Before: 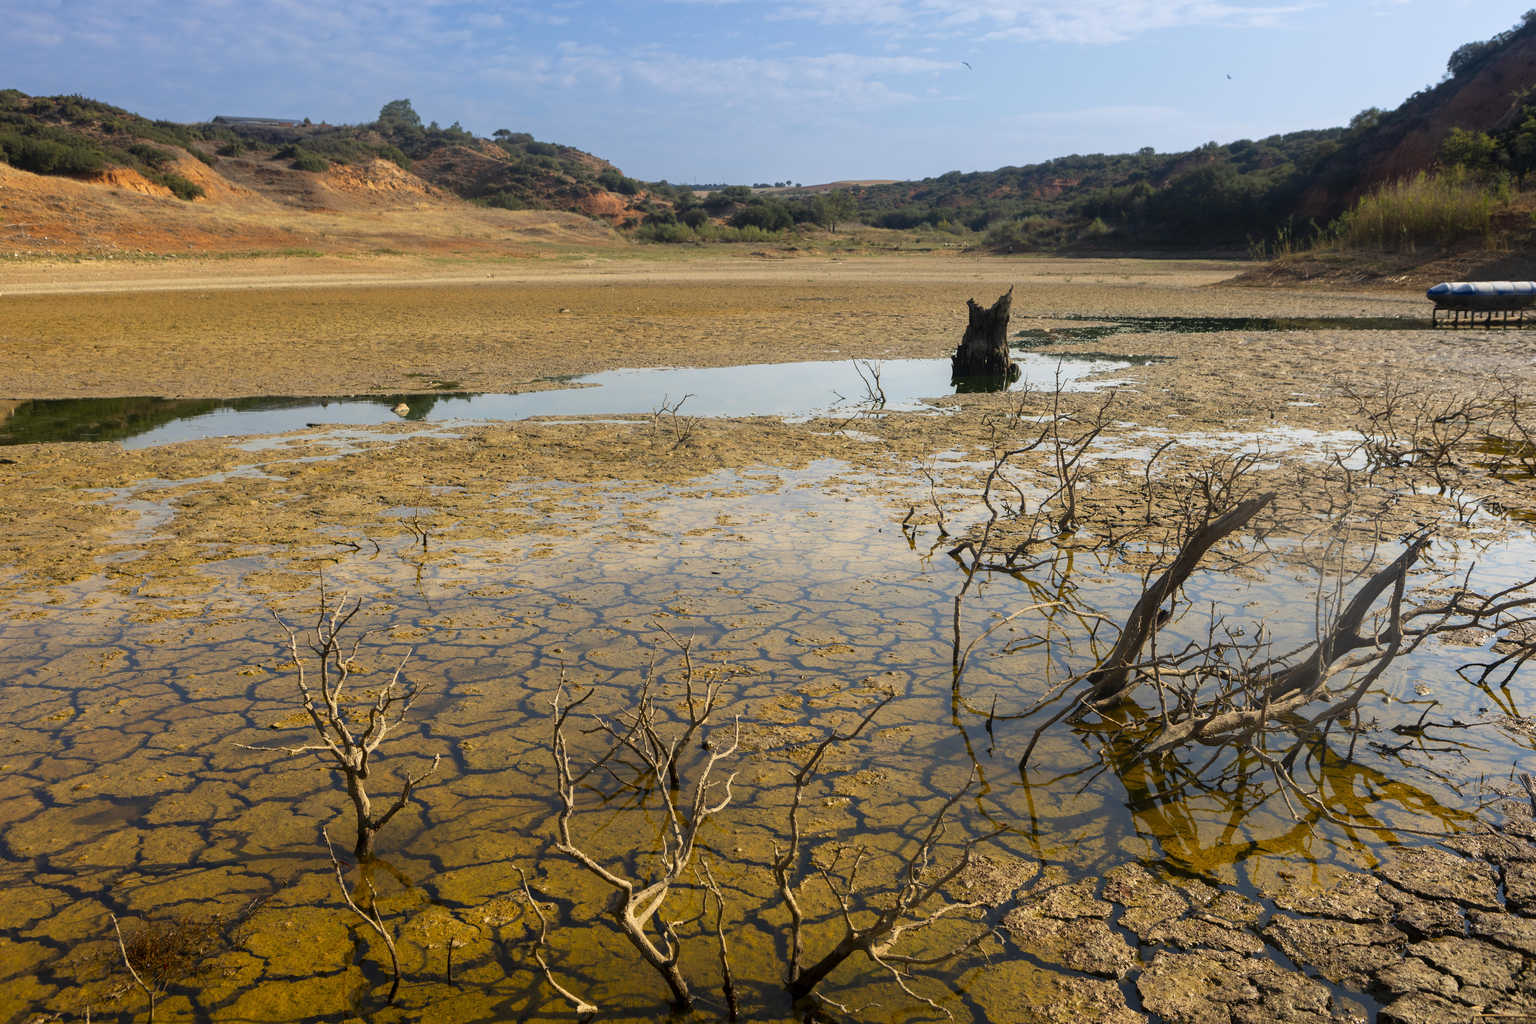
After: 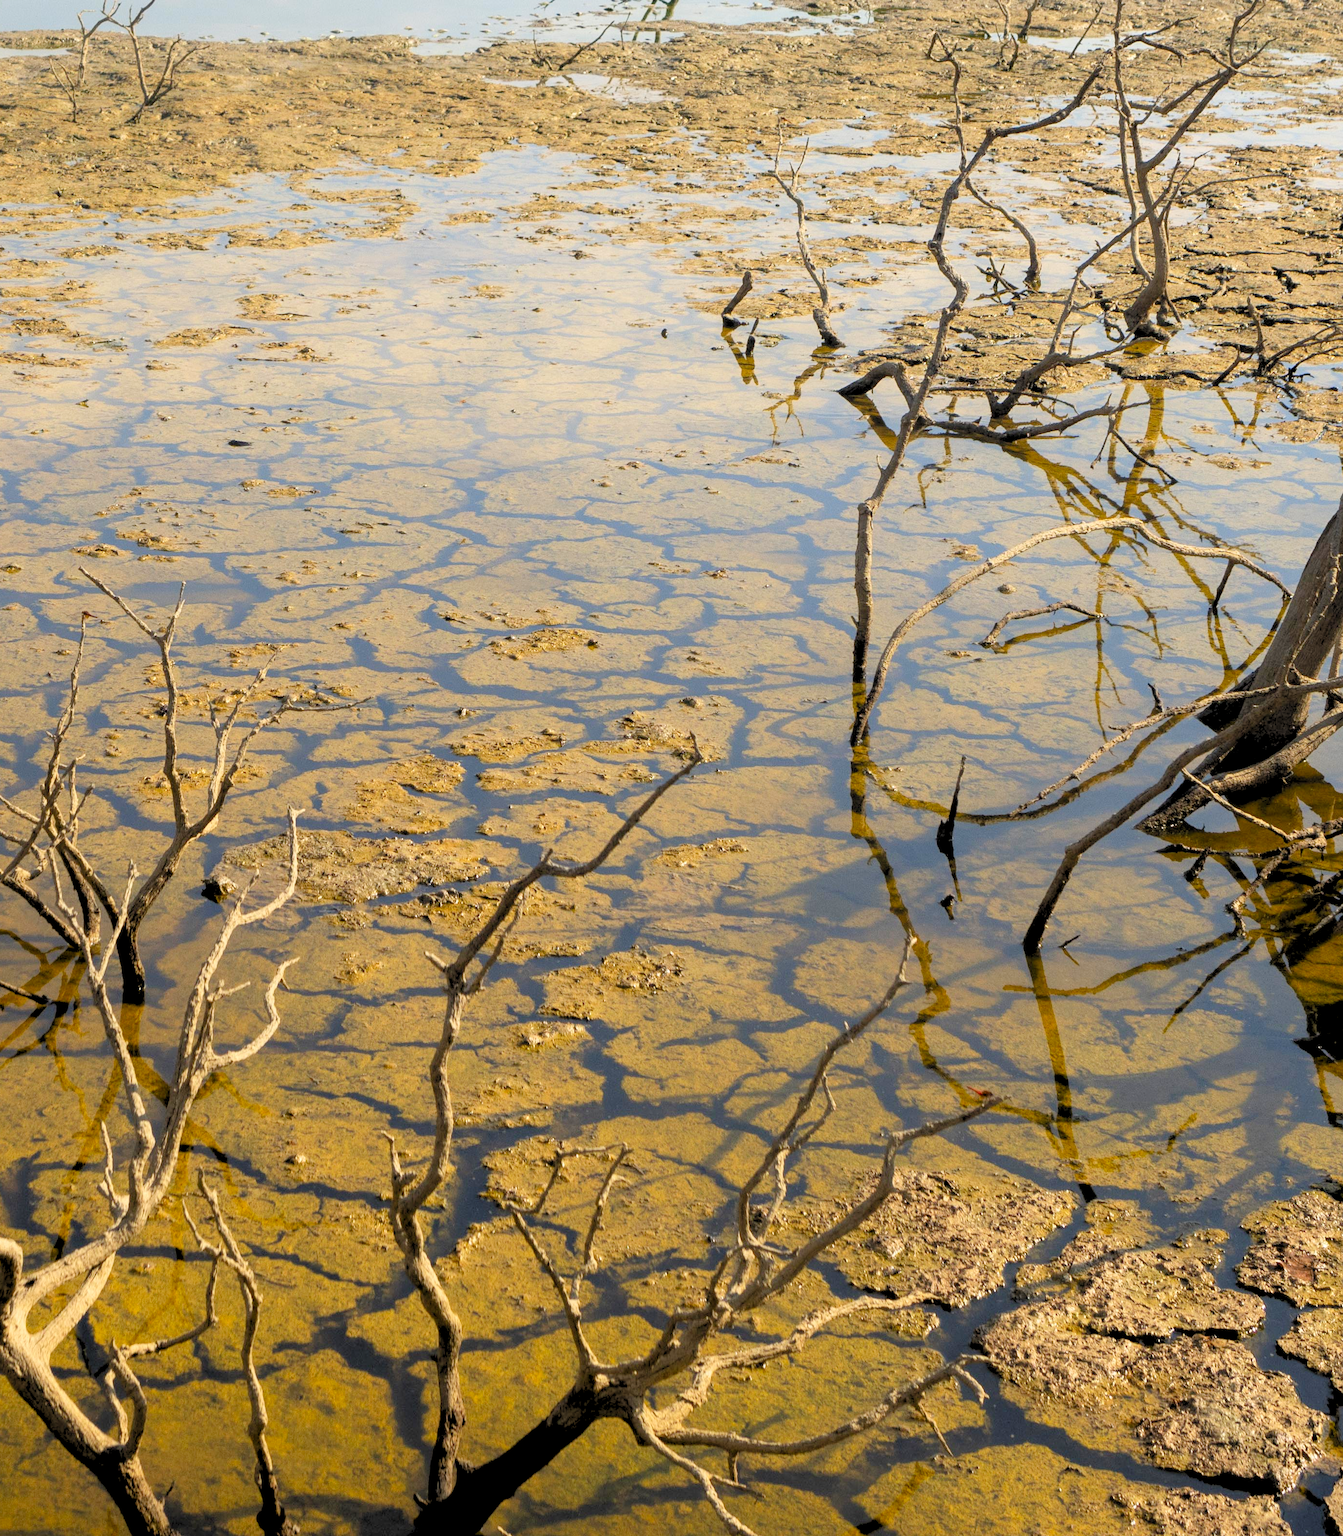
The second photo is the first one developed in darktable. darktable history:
crop: left 40.578%, top 39.256%, right 25.579%, bottom 2.741%
levels: levels [0.093, 0.434, 0.988]
